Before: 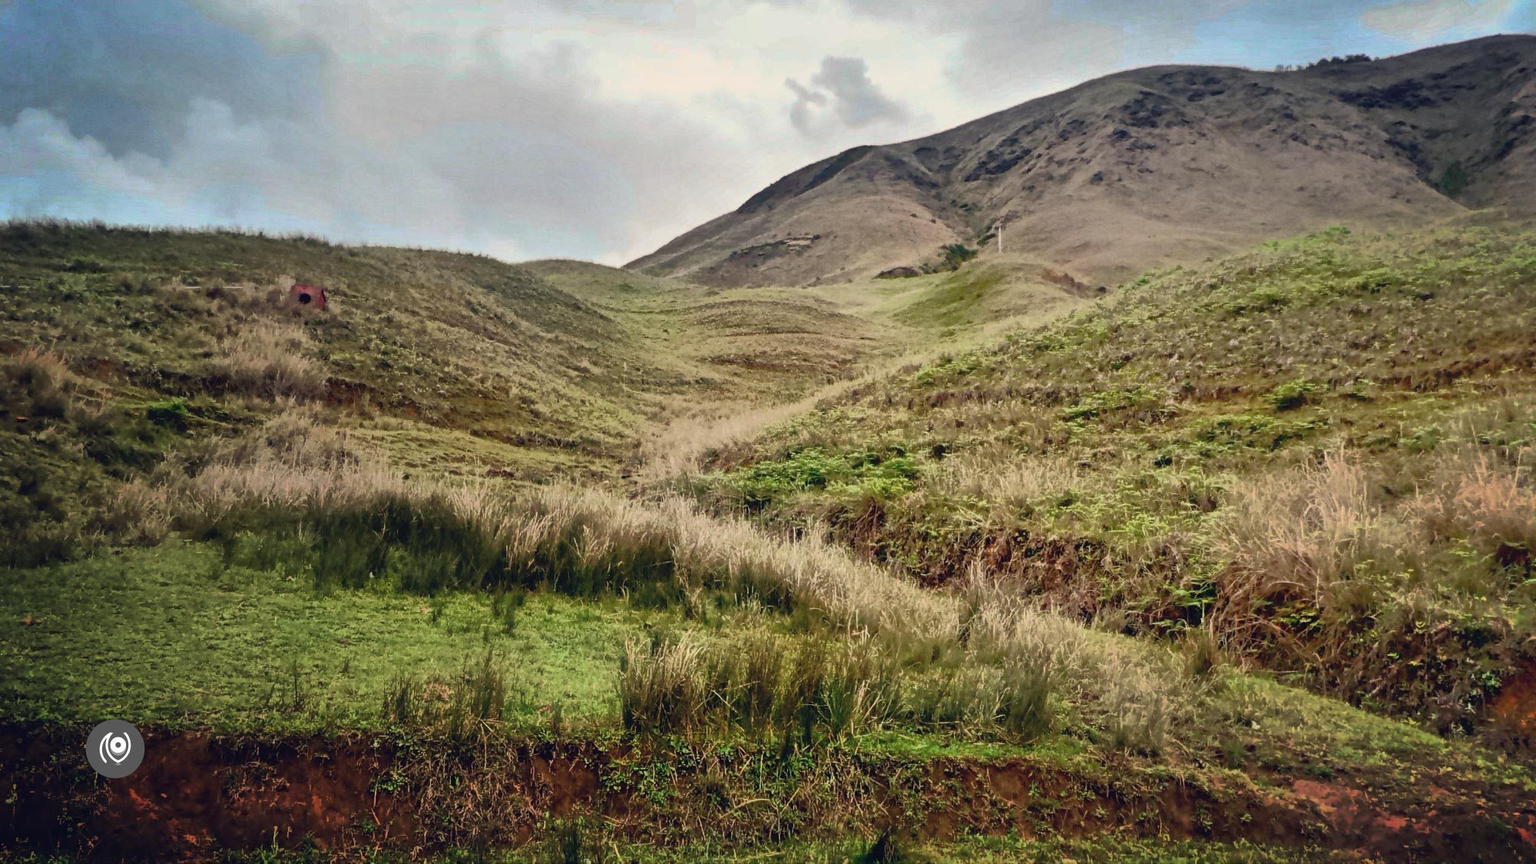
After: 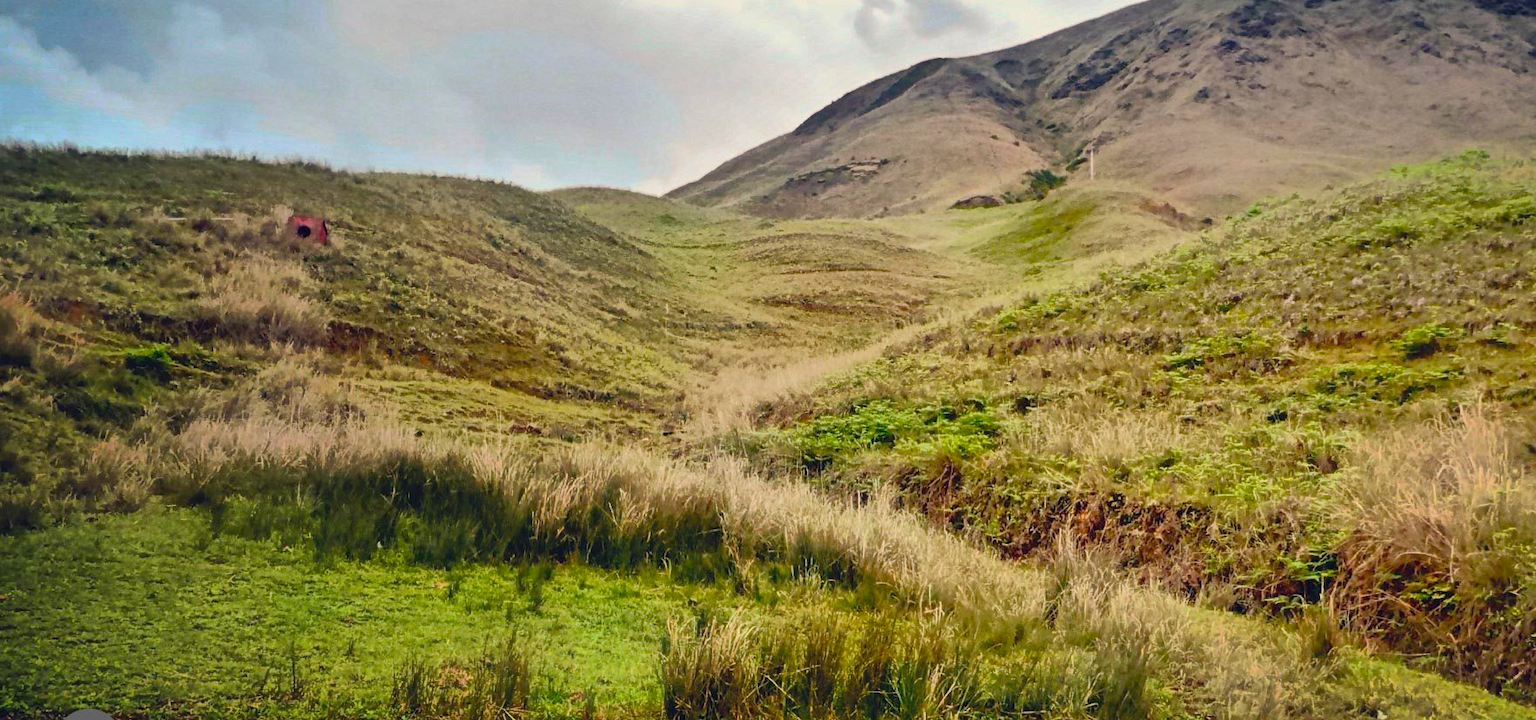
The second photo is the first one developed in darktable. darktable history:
crop and rotate: left 2.439%, top 10.987%, right 9.357%, bottom 15.378%
color balance rgb: linear chroma grading › global chroma 0.274%, perceptual saturation grading › global saturation 30.761%, perceptual brilliance grading › mid-tones 9.713%, perceptual brilliance grading › shadows 14.758%
